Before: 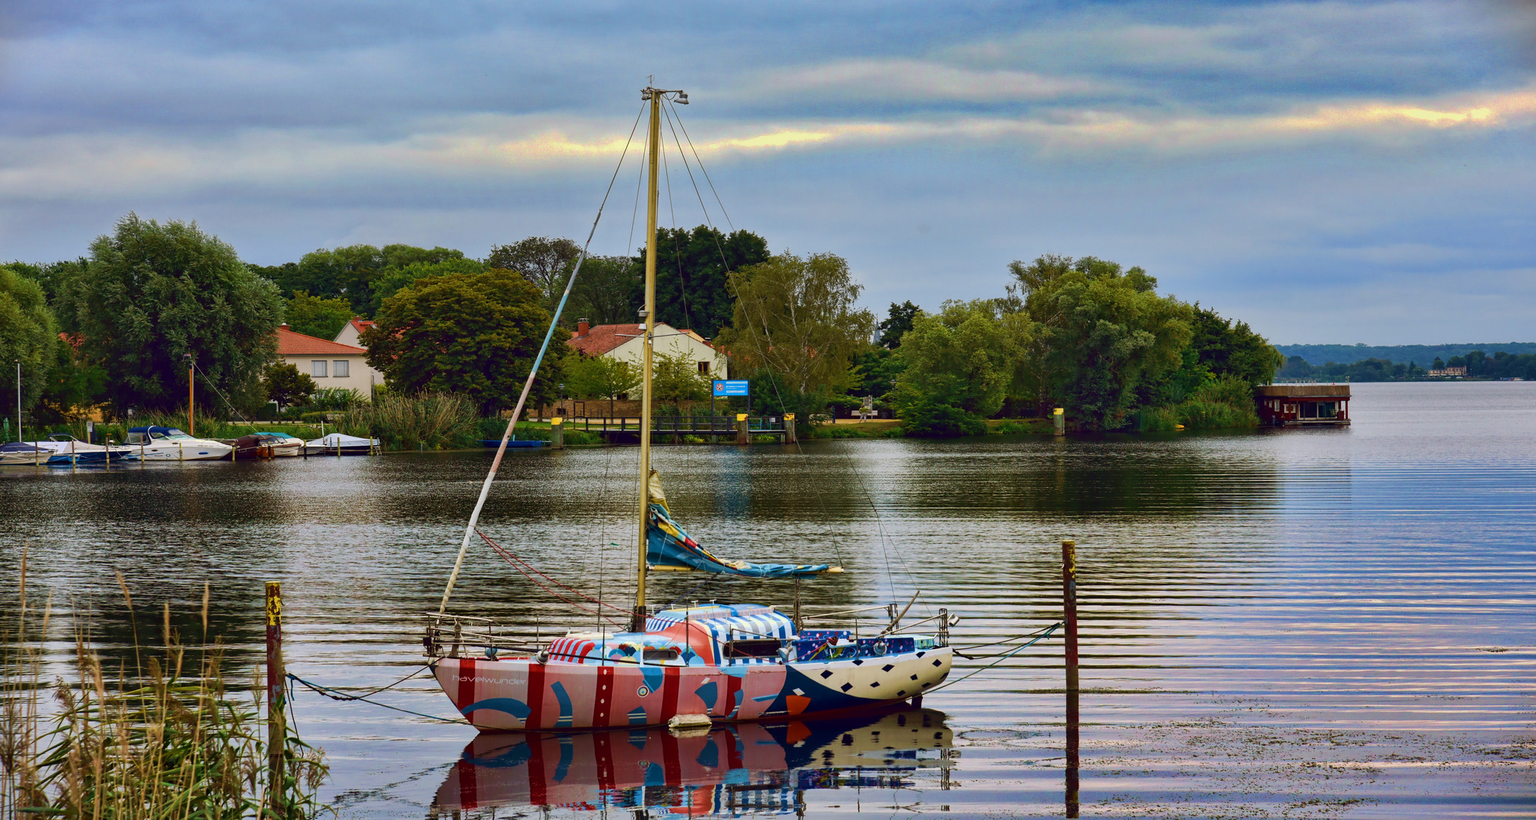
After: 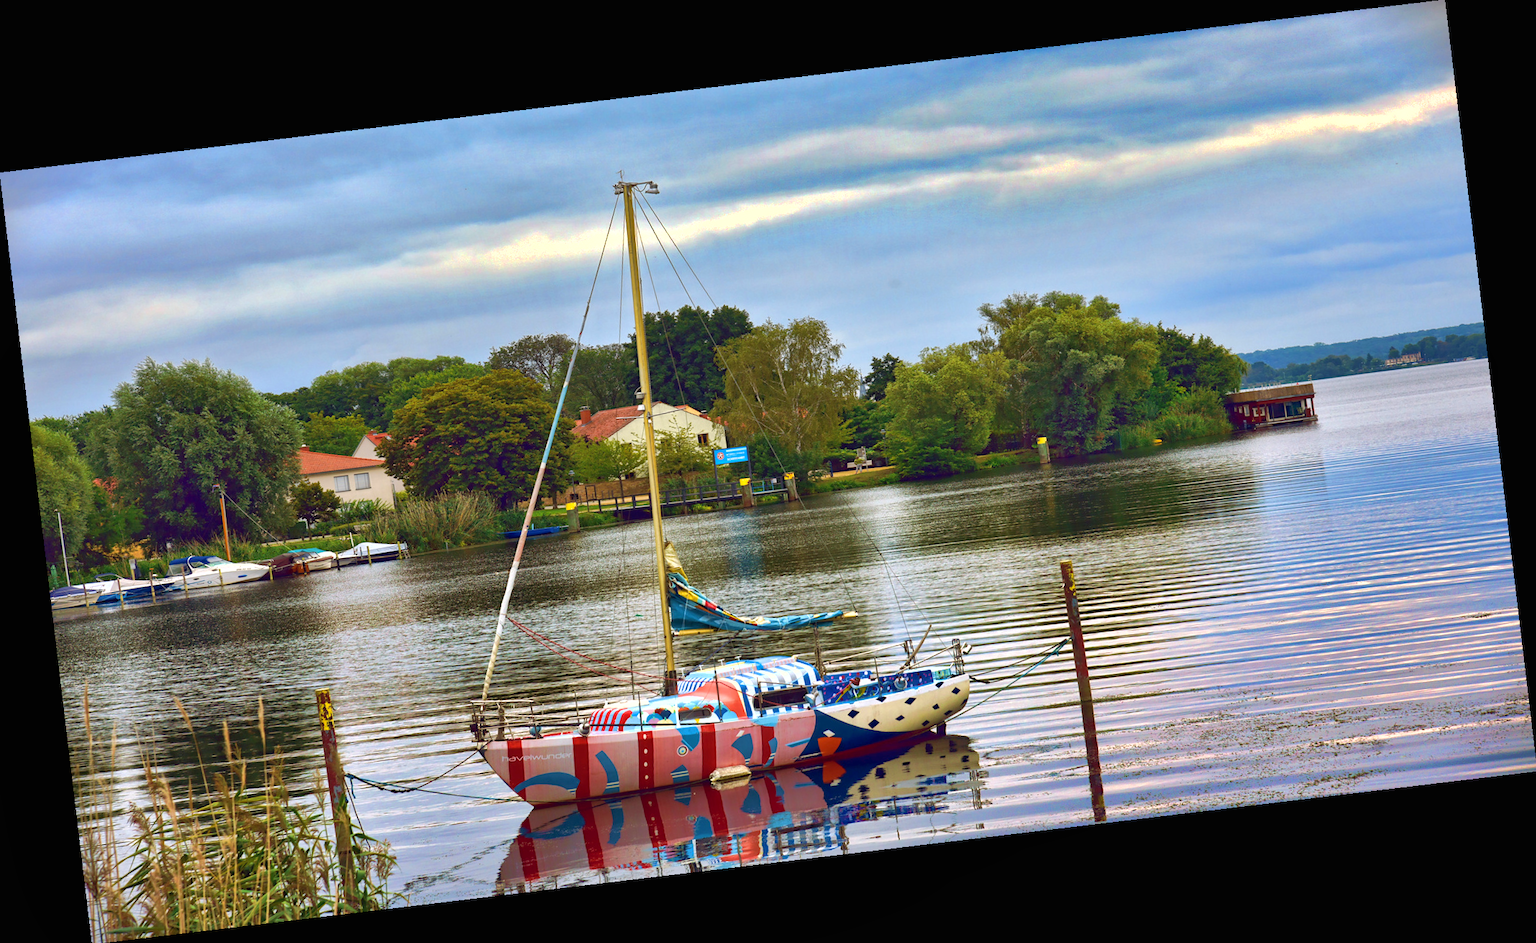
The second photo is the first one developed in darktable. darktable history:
shadows and highlights: on, module defaults
exposure: black level correction 0, exposure 0.7 EV, compensate exposure bias true, compensate highlight preservation false
rotate and perspective: rotation -6.83°, automatic cropping off
